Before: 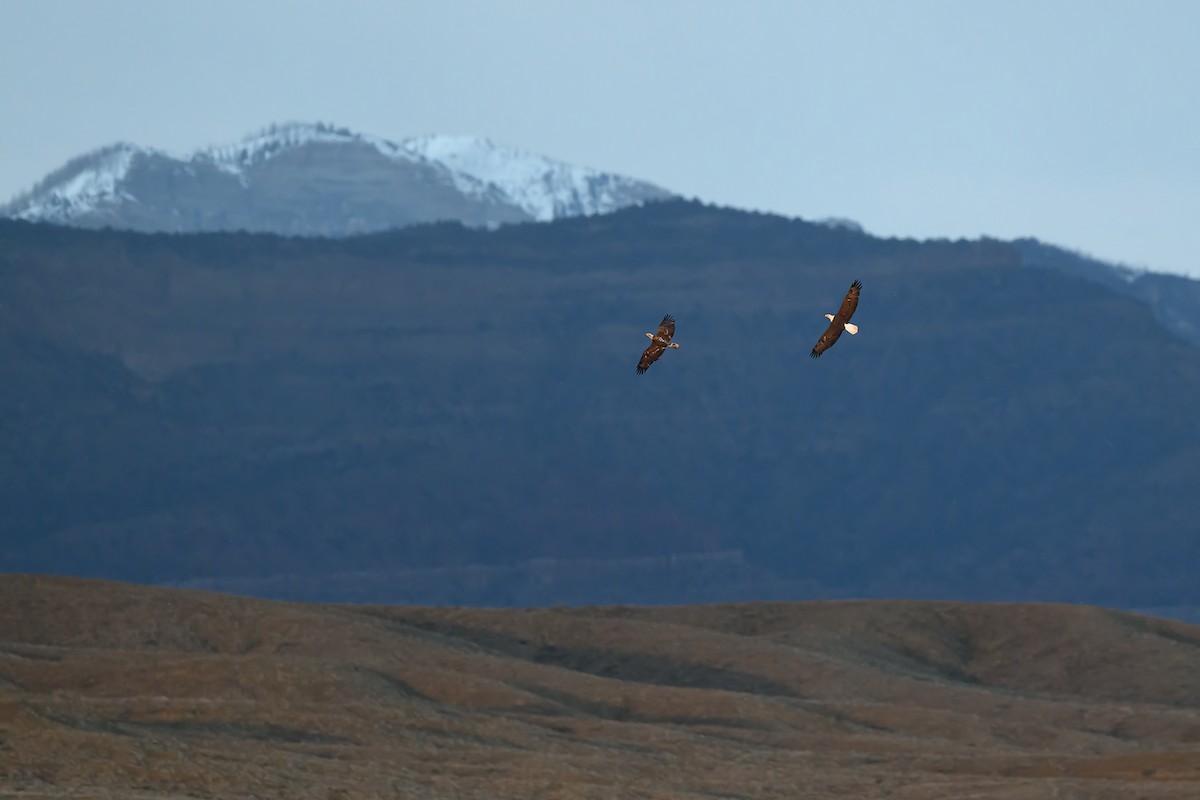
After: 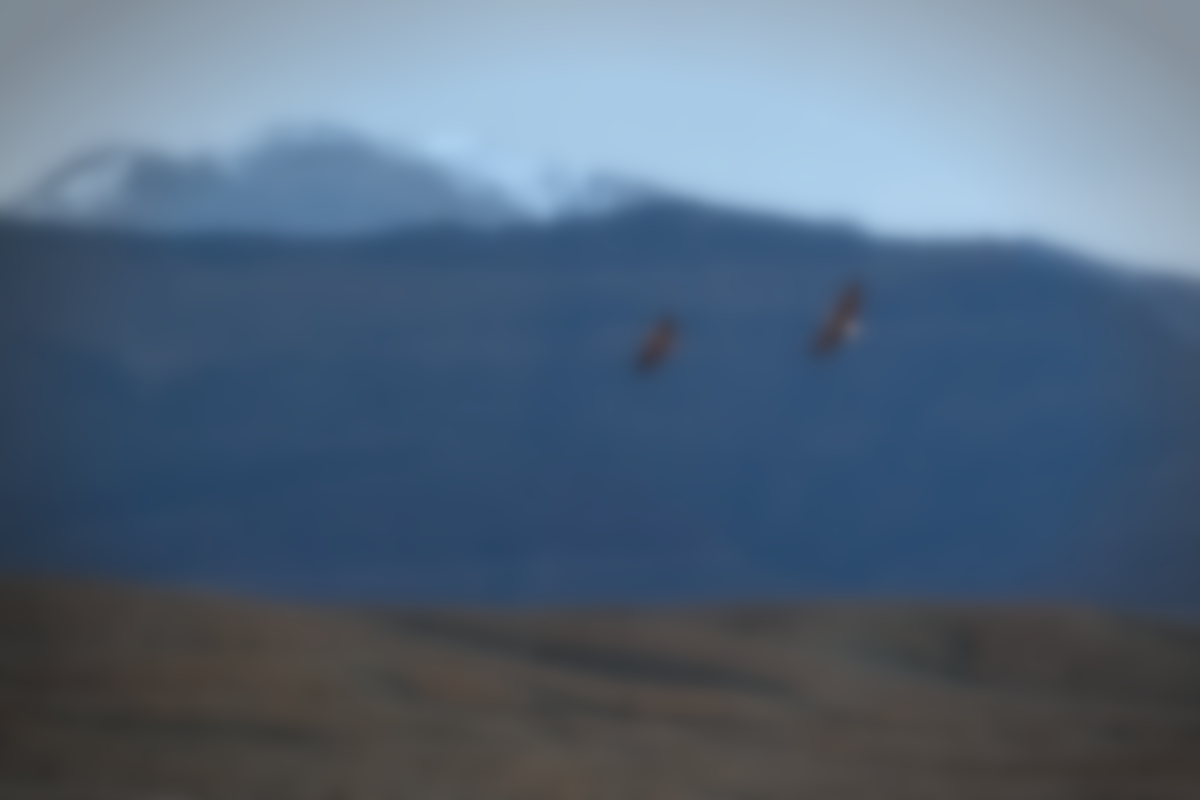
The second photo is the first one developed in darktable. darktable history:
vignetting: automatic ratio true
lowpass: on, module defaults
local contrast: on, module defaults
color correction: saturation 0.99
white balance: red 0.983, blue 1.036
